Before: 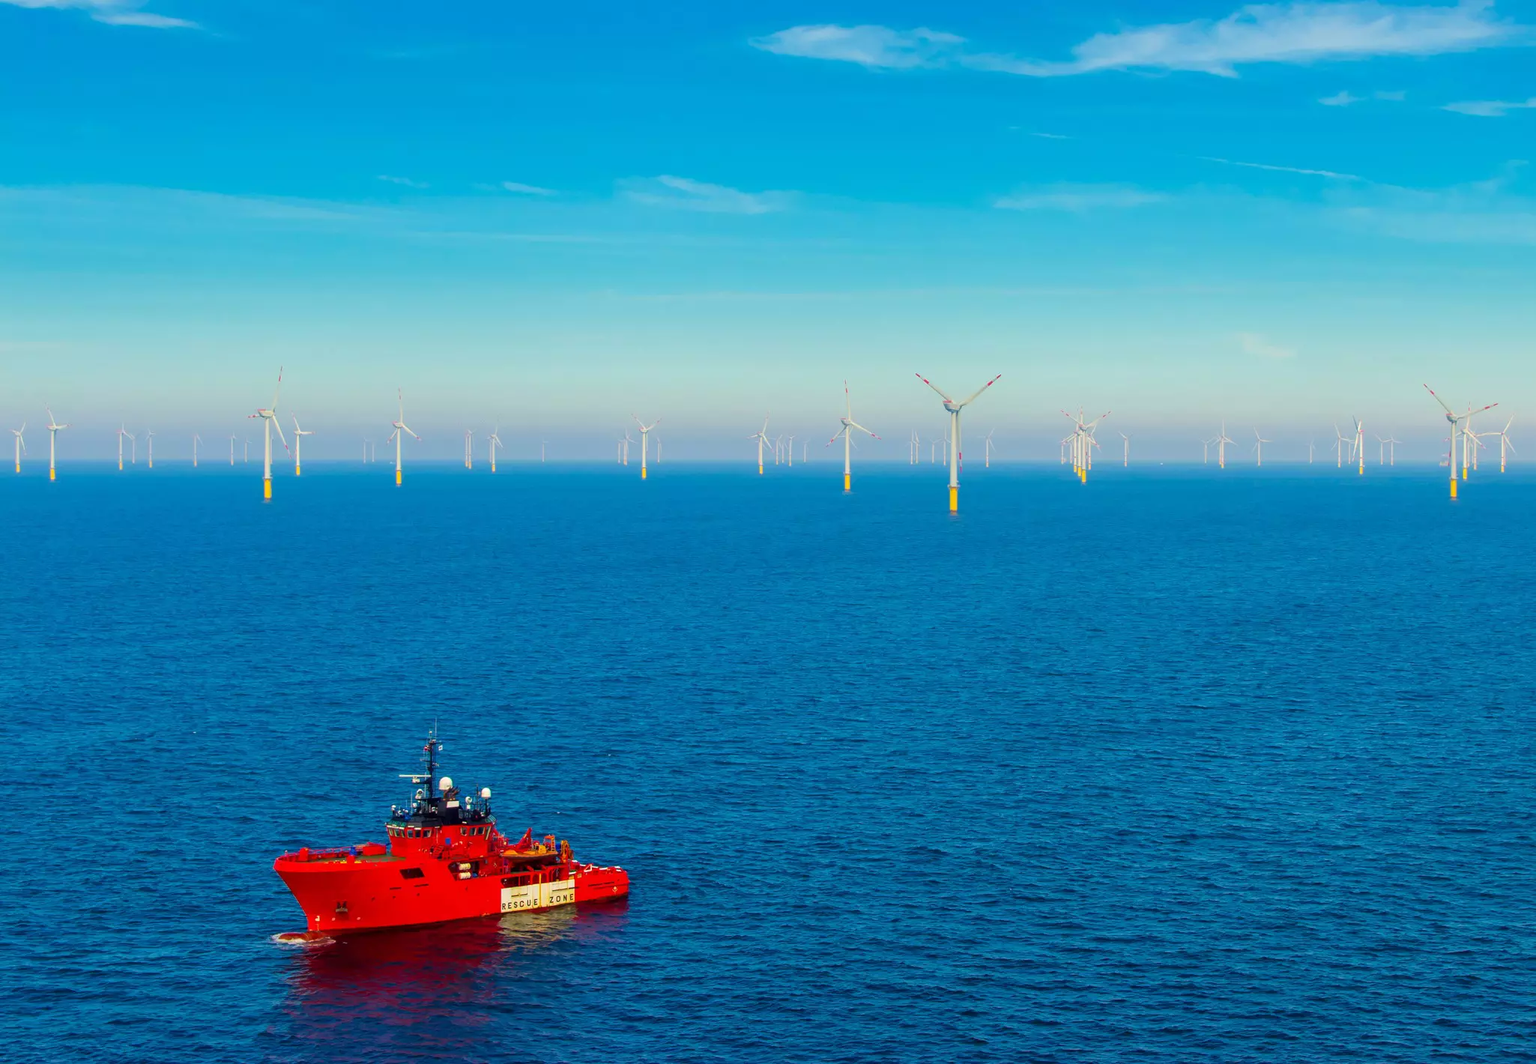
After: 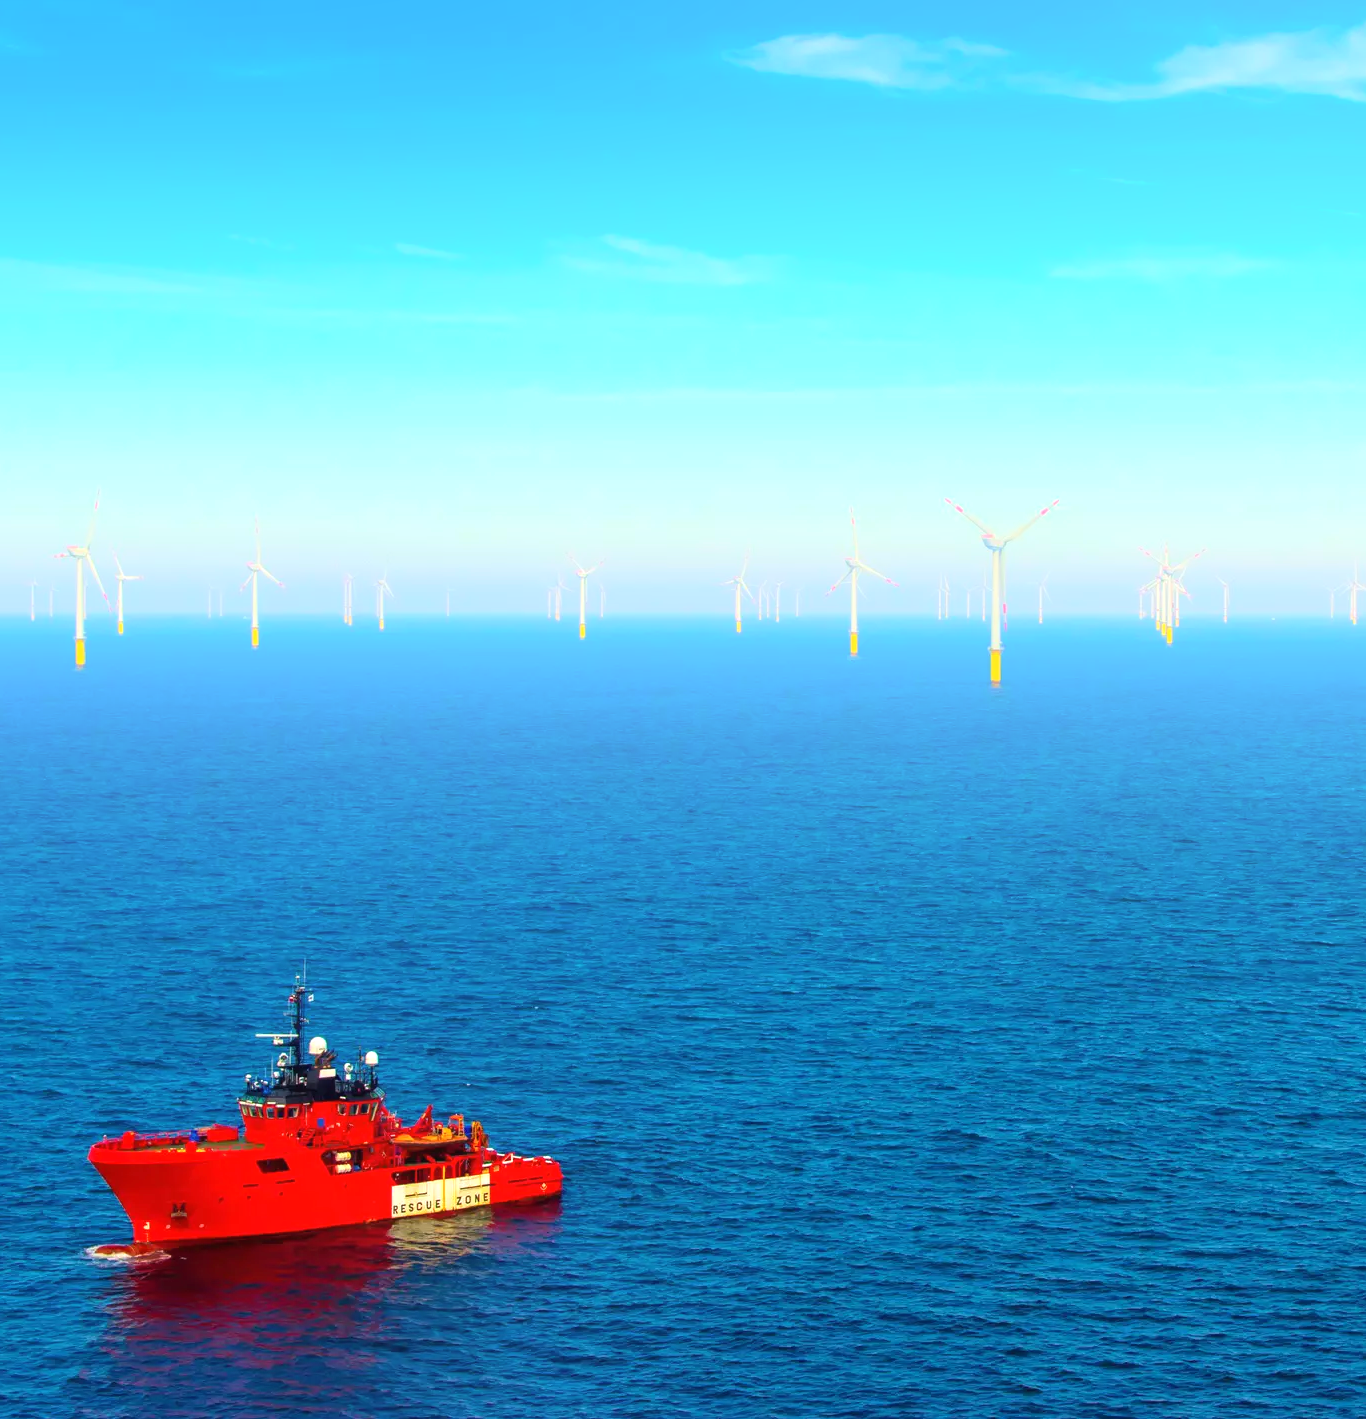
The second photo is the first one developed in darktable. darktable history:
exposure: black level correction 0, exposure 0.5 EV, compensate exposure bias true, compensate highlight preservation false
bloom: size 40%
crop and rotate: left 13.537%, right 19.796%
